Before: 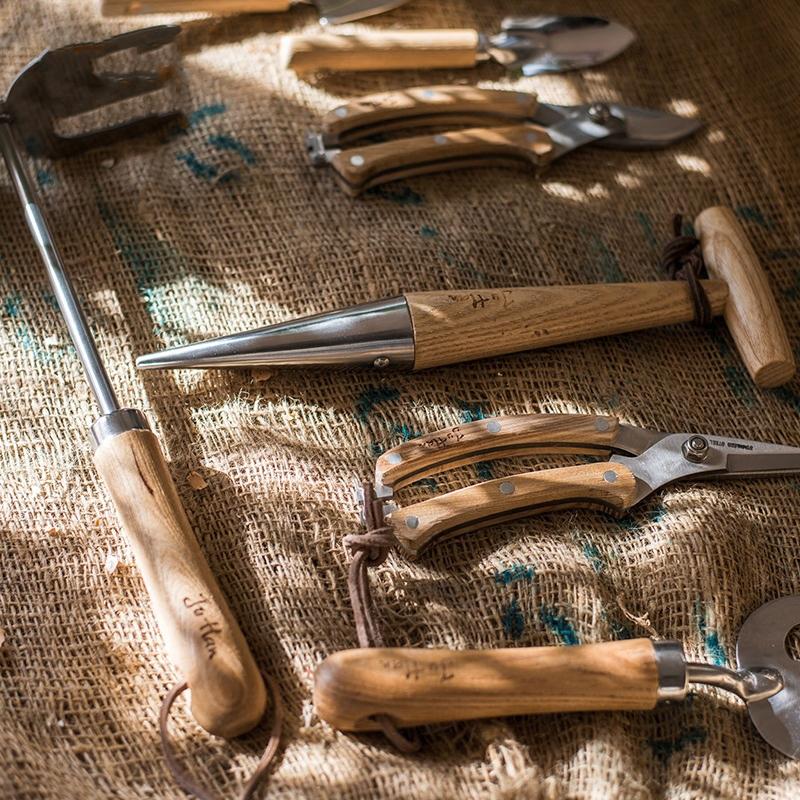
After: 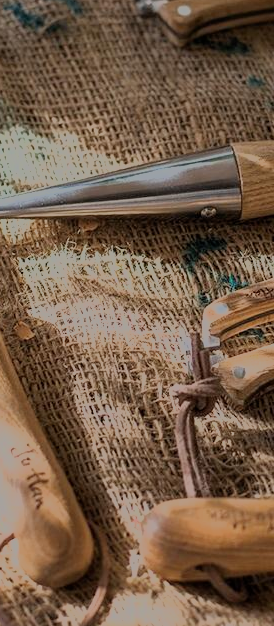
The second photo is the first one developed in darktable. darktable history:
filmic rgb: black relative exposure -13.14 EV, white relative exposure 4.06 EV, target white luminance 85.027%, hardness 6.29, latitude 42.09%, contrast 0.854, shadows ↔ highlights balance 7.82%, color science v6 (2022)
crop and rotate: left 21.677%, top 18.754%, right 44.055%, bottom 2.983%
